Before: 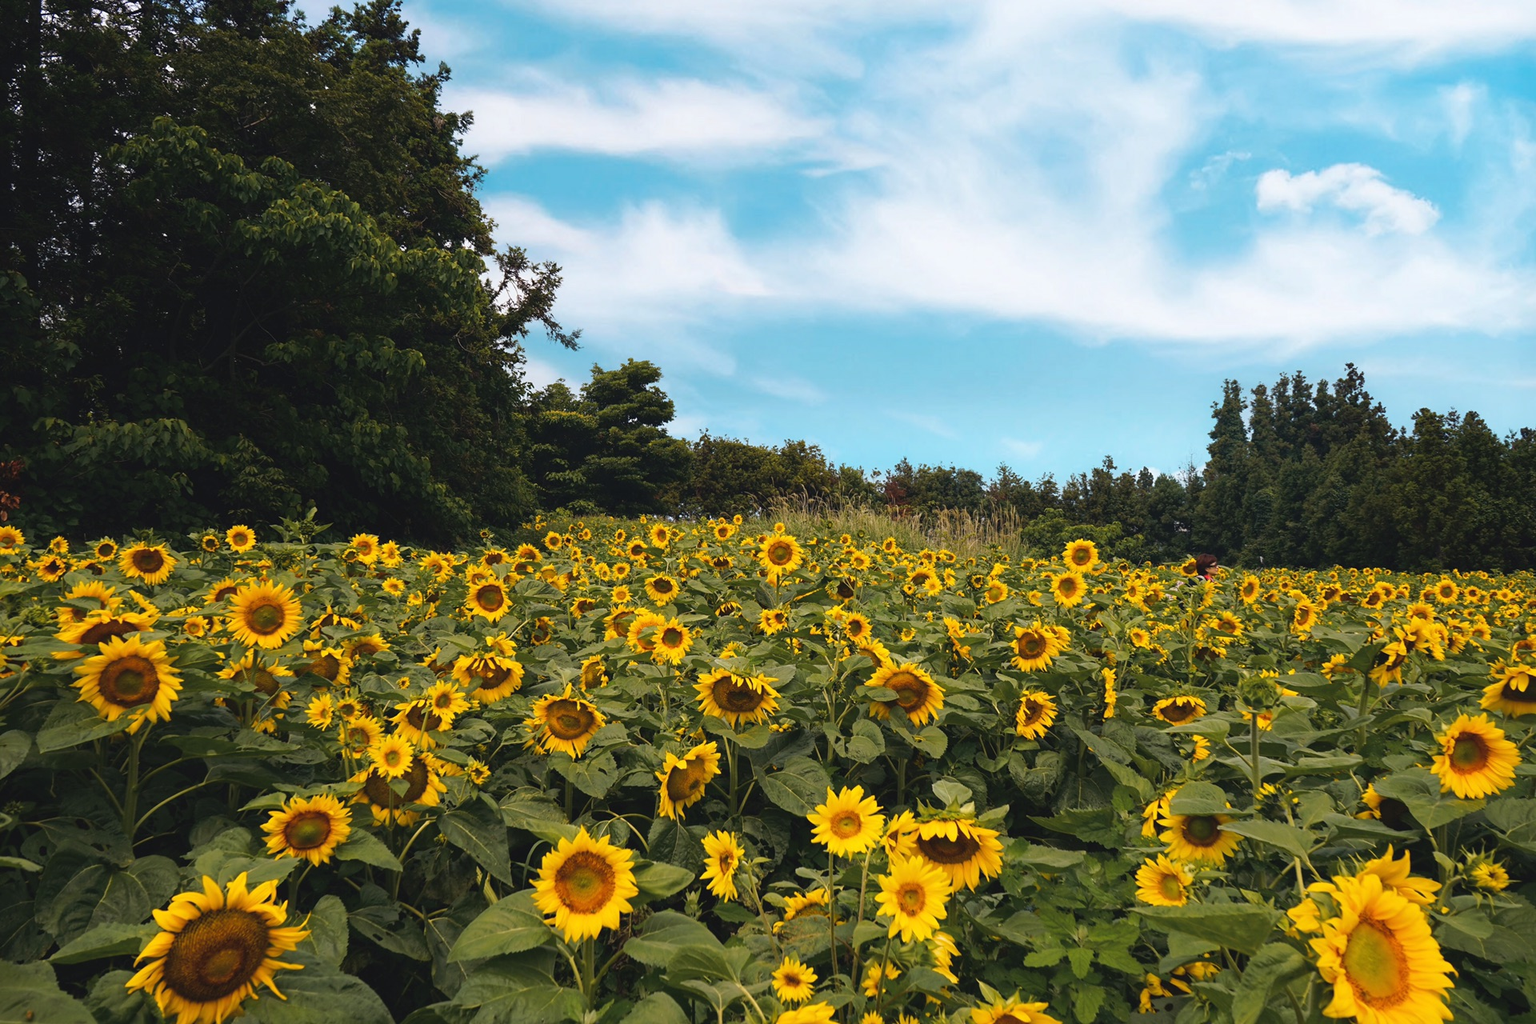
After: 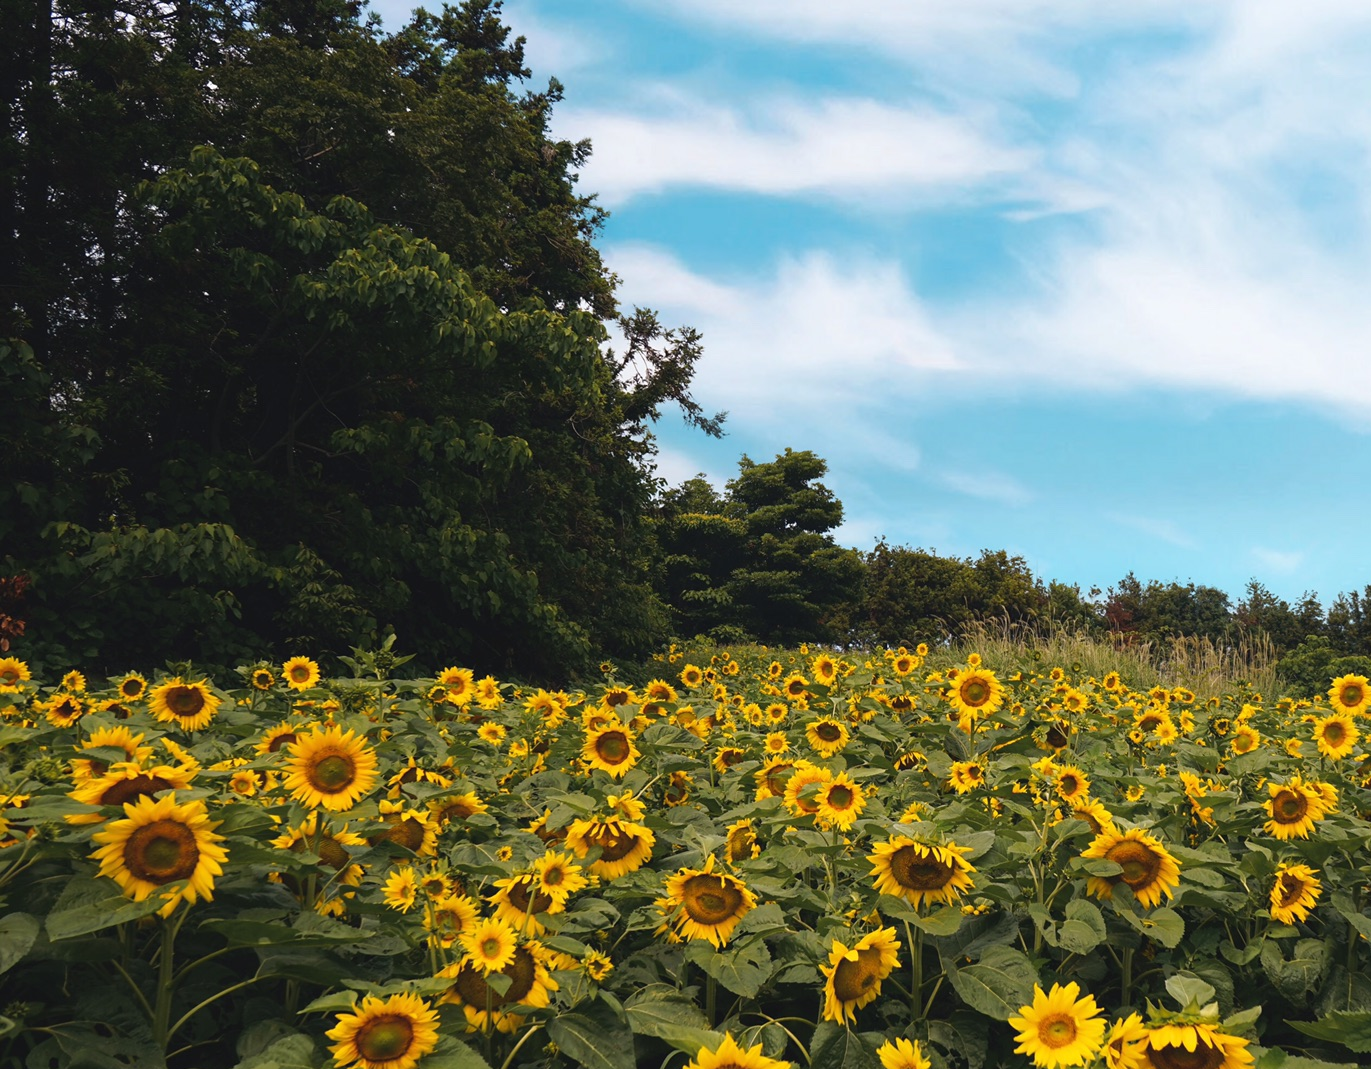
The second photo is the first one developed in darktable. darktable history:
crop: right 28.559%, bottom 16.453%
